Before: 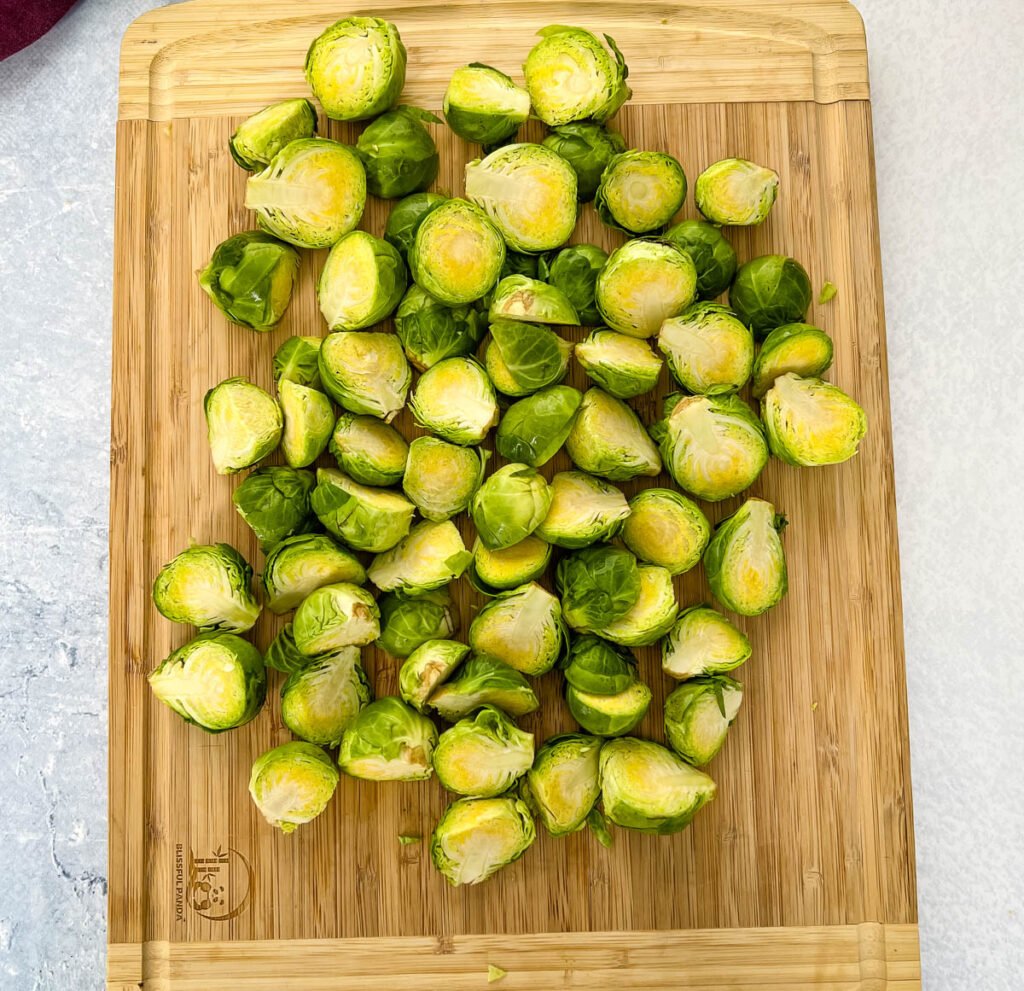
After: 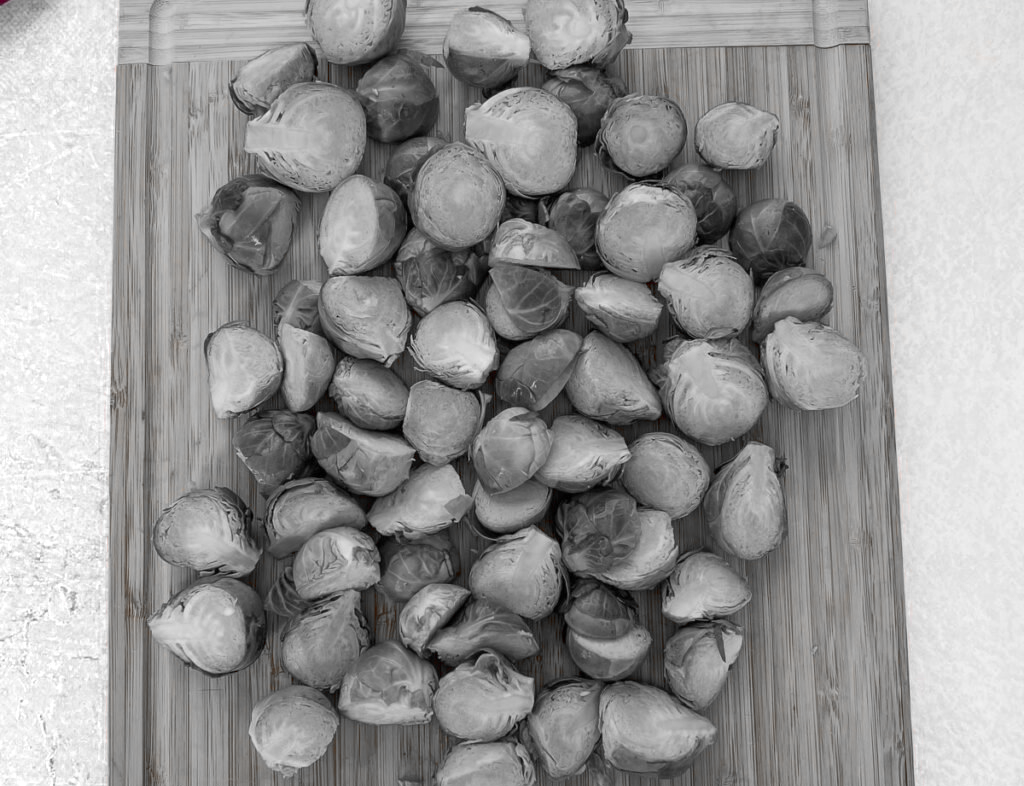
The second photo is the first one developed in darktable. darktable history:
color zones: curves: ch0 [(0, 0.352) (0.143, 0.407) (0.286, 0.386) (0.429, 0.431) (0.571, 0.829) (0.714, 0.853) (0.857, 0.833) (1, 0.352)]; ch1 [(0, 0.604) (0.072, 0.726) (0.096, 0.608) (0.205, 0.007) (0.571, -0.006) (0.839, -0.013) (0.857, -0.012) (1, 0.604)]
crop and rotate: top 5.656%, bottom 14.991%
